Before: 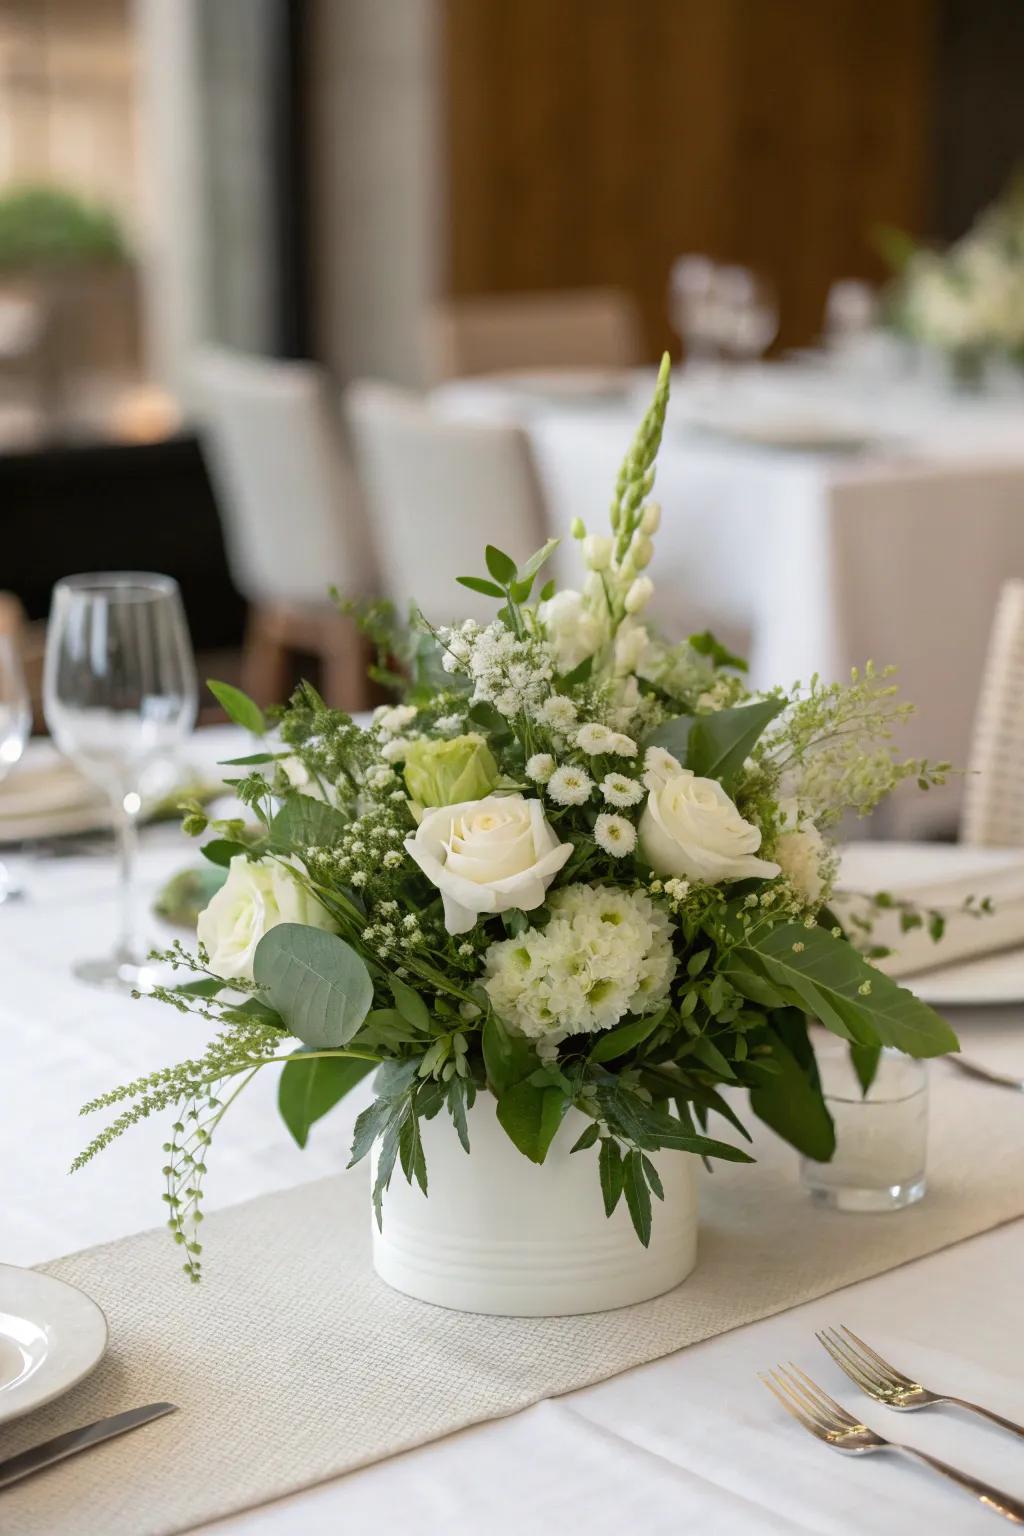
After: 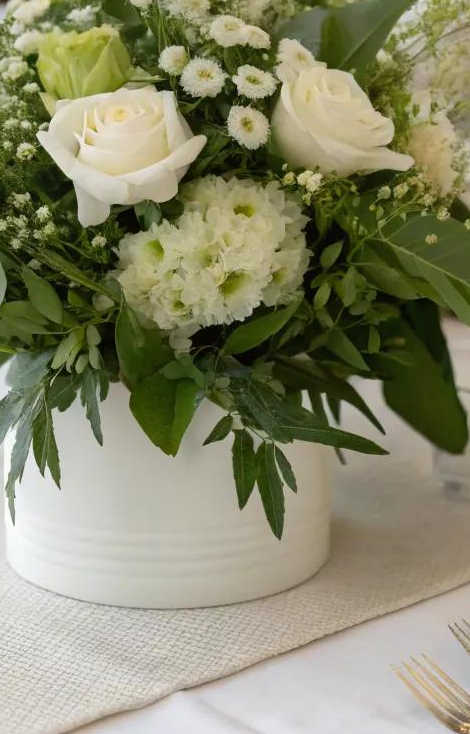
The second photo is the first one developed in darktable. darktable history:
crop: left 35.914%, top 46.123%, right 18.144%, bottom 6.074%
